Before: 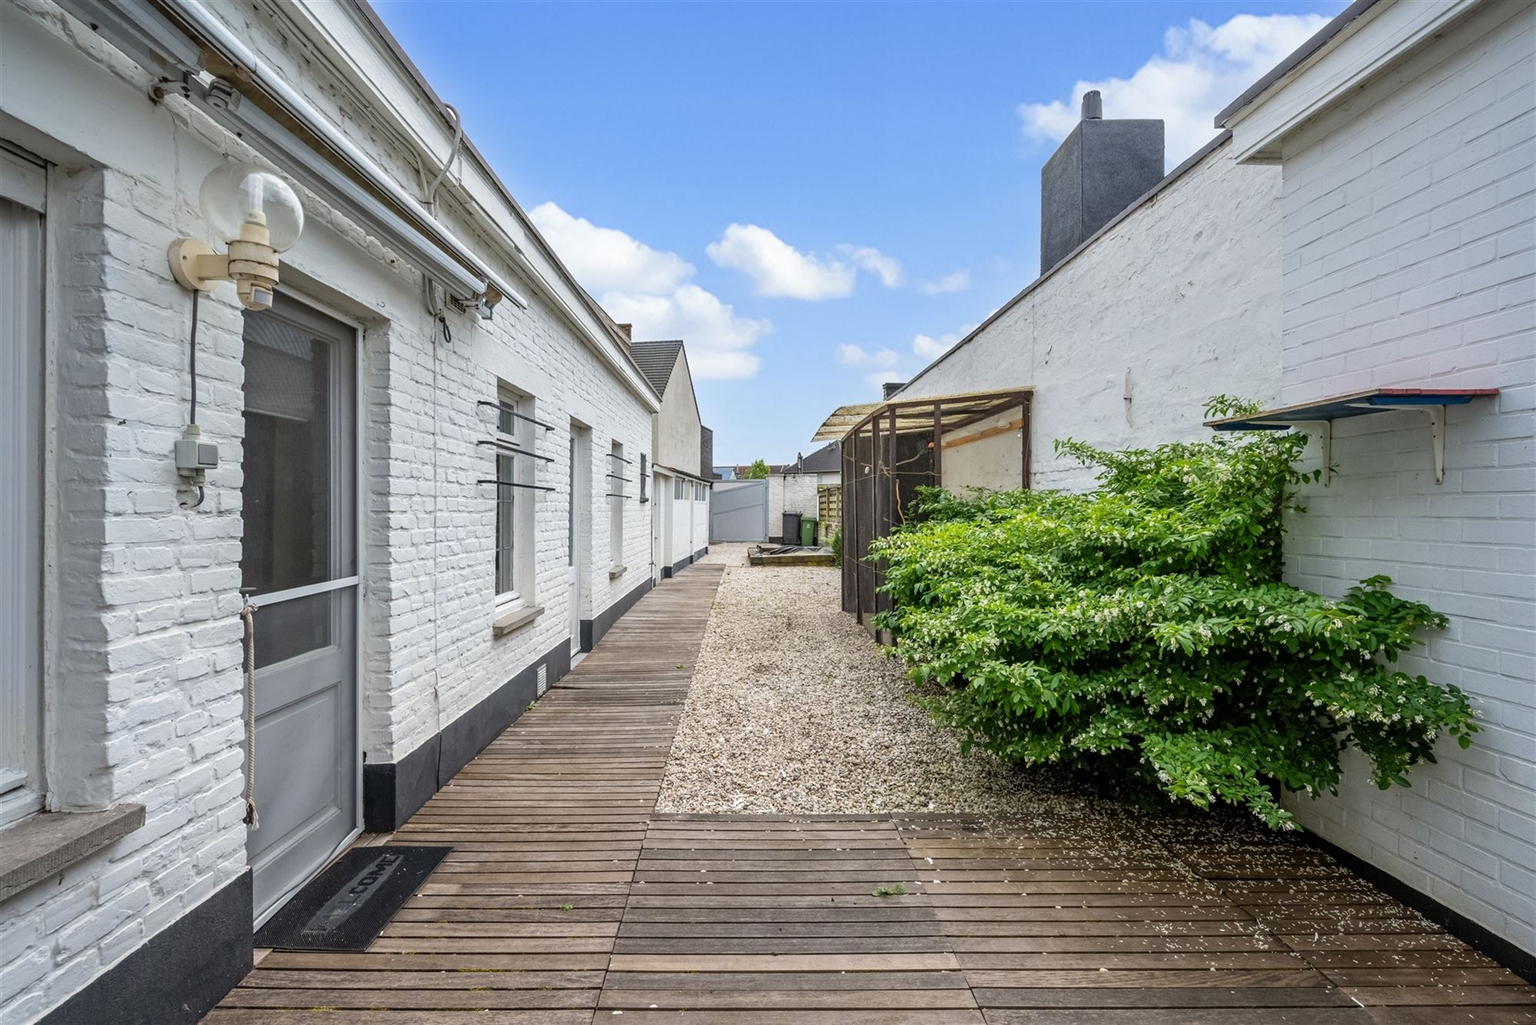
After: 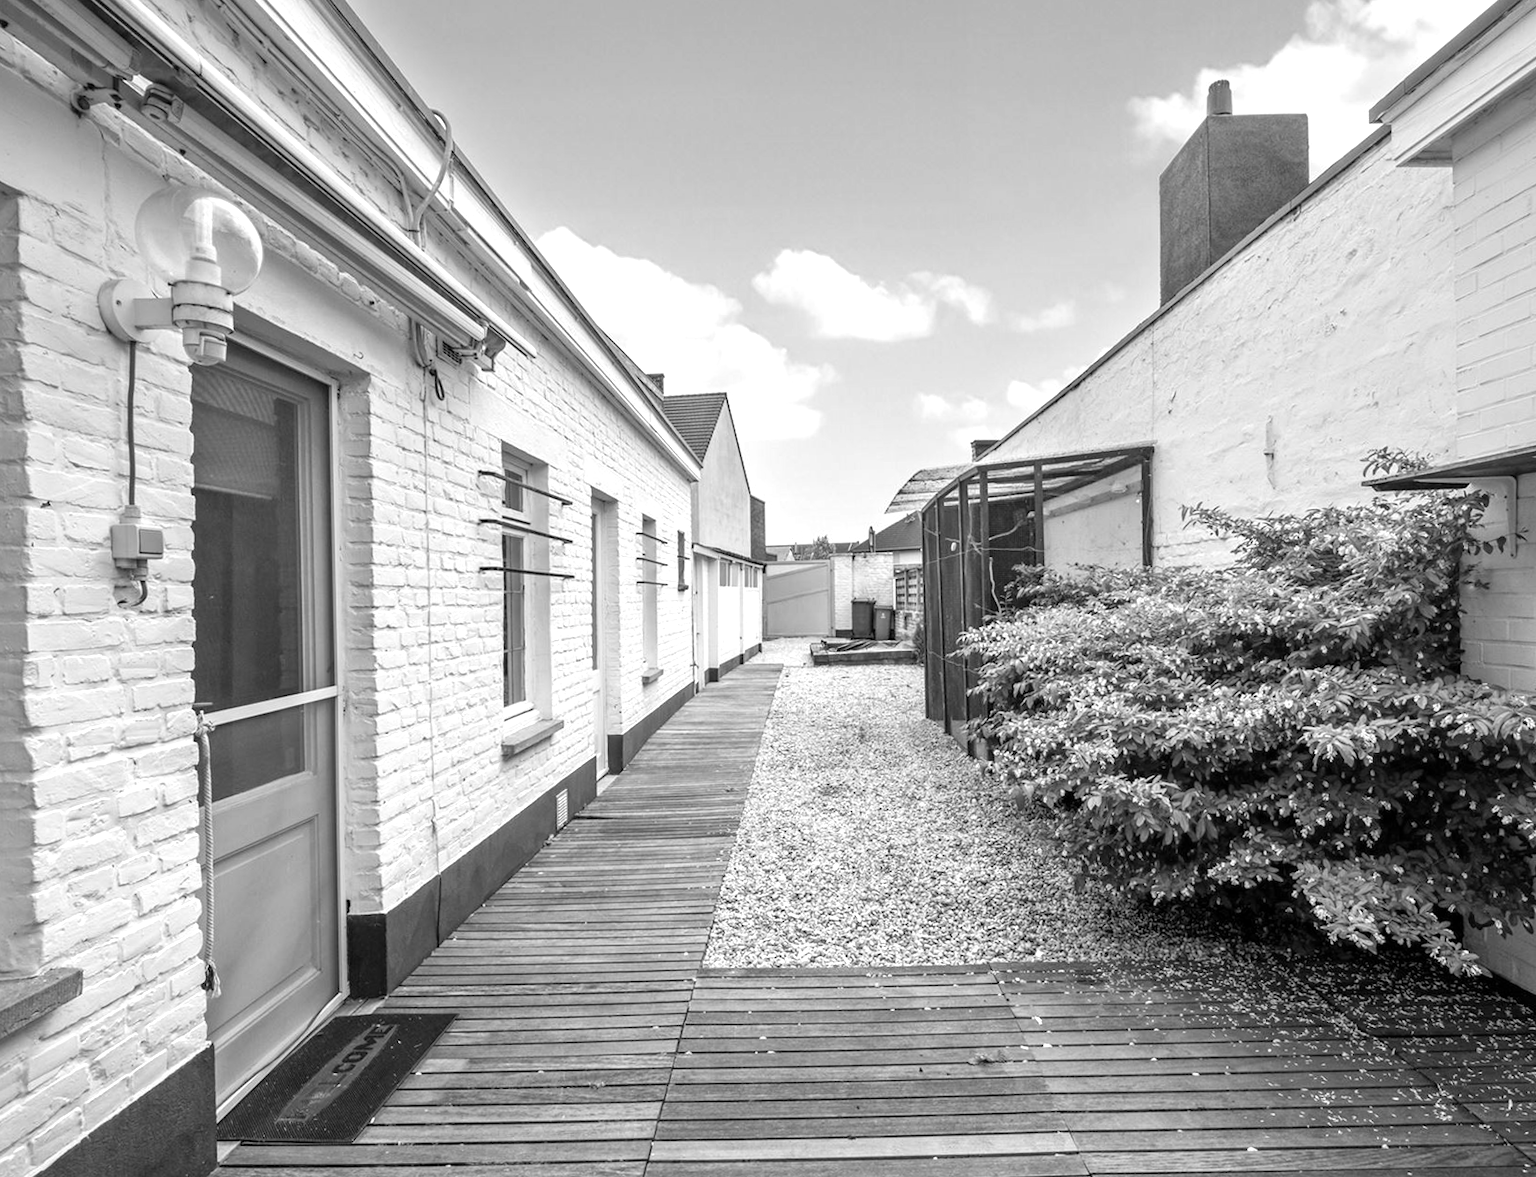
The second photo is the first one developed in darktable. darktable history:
crop and rotate: angle 1°, left 4.281%, top 0.642%, right 11.383%, bottom 2.486%
exposure: exposure 0.515 EV, compensate highlight preservation false
monochrome: on, module defaults
